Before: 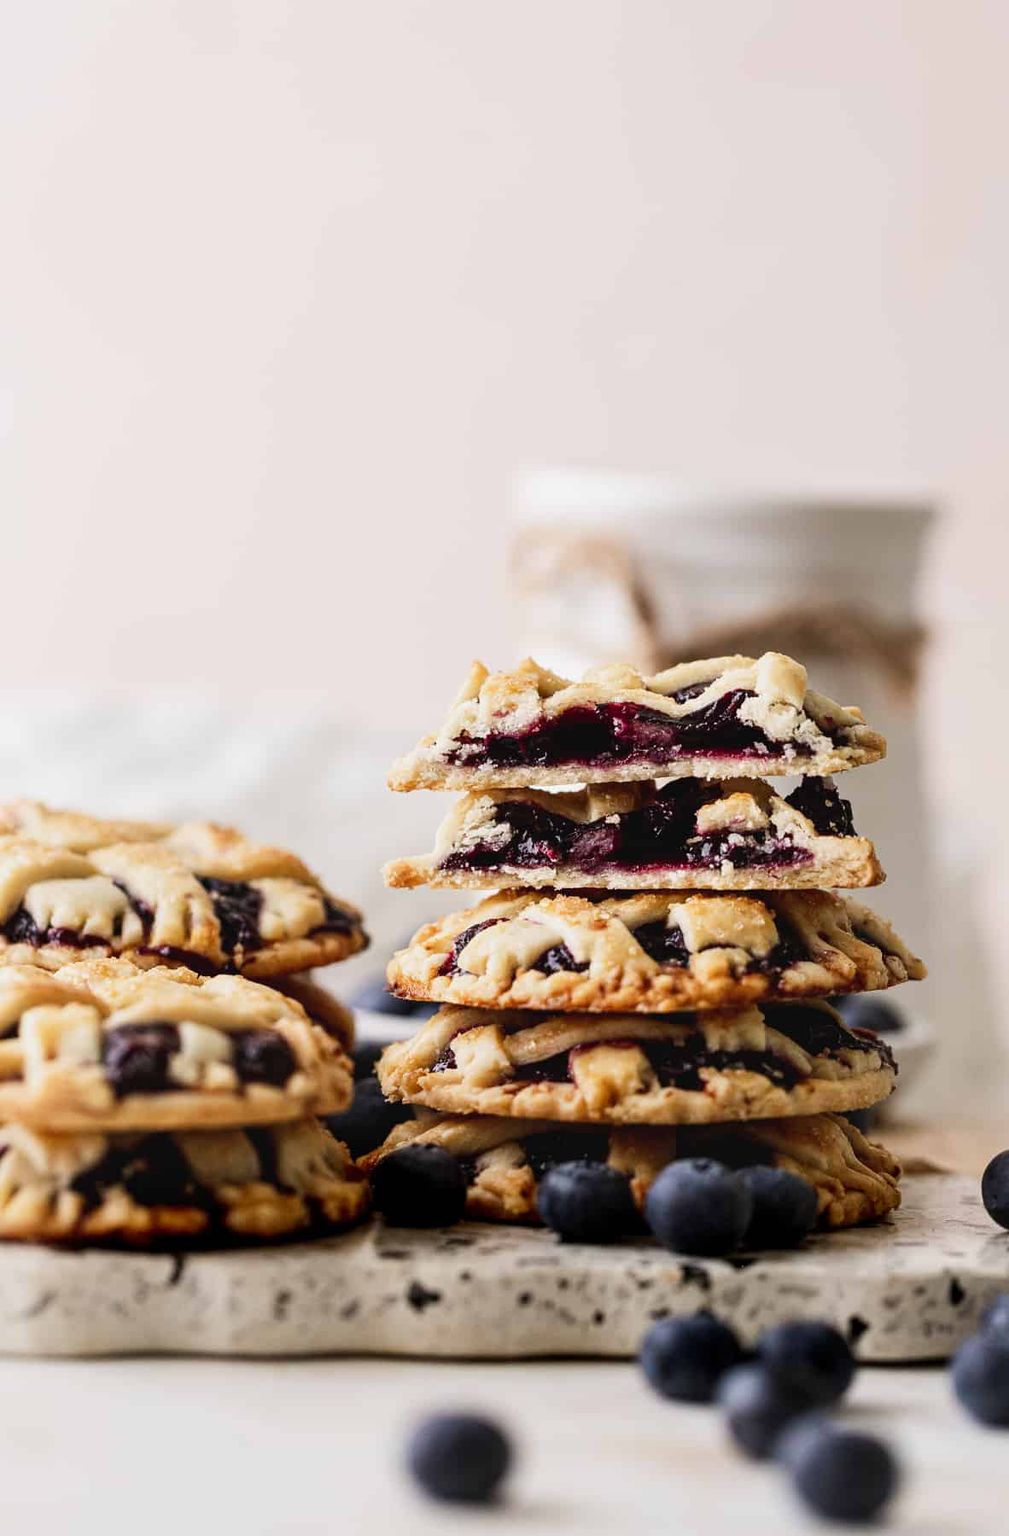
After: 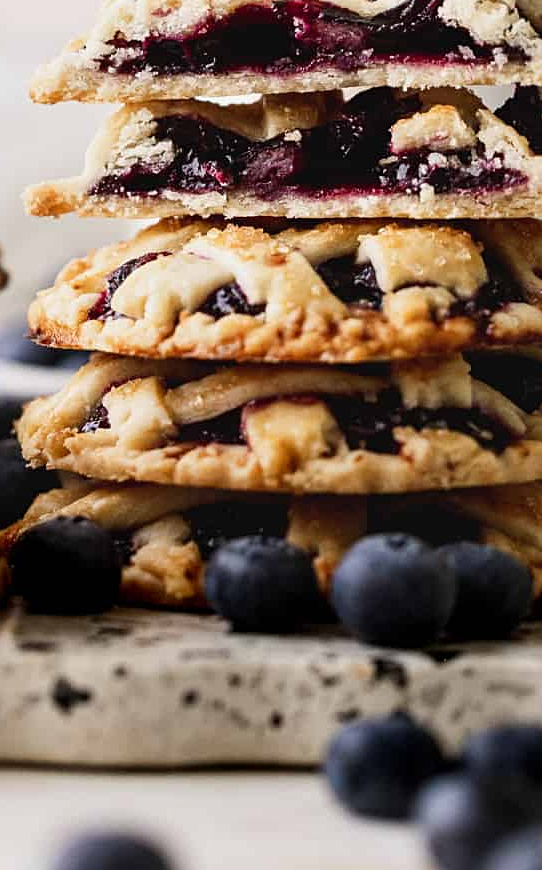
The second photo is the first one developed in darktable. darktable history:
tone equalizer: on, module defaults
crop: left 35.976%, top 45.819%, right 18.162%, bottom 5.807%
sharpen: amount 0.2
